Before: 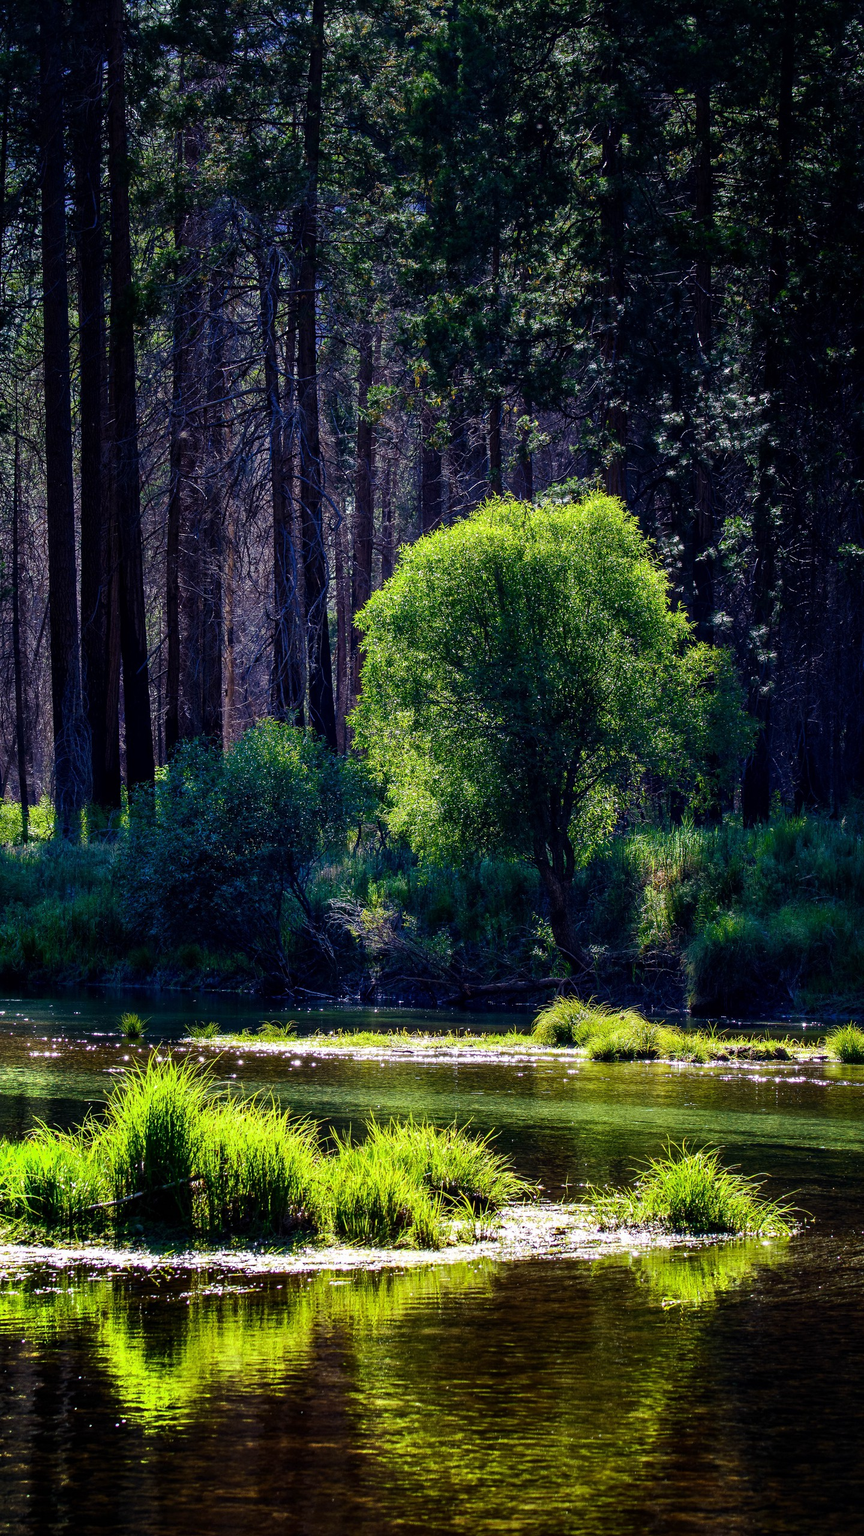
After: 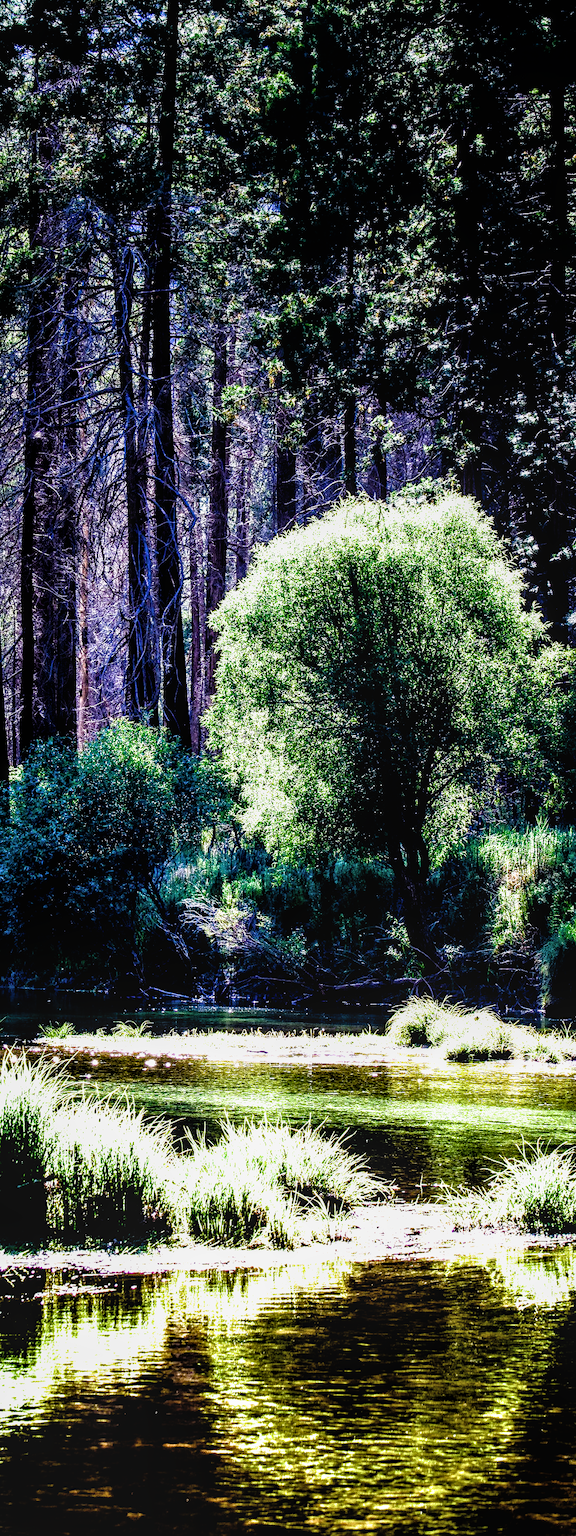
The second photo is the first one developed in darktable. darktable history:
exposure: exposure 1.092 EV, compensate highlight preservation false
local contrast: on, module defaults
crop: left 16.927%, right 16.398%
color balance rgb: perceptual saturation grading › global saturation 43.947%, perceptual saturation grading › highlights -50.243%, perceptual saturation grading › shadows 30.451%
filmic rgb: black relative exposure -3.61 EV, white relative exposure 2.15 EV, hardness 3.62
tone equalizer: -8 EV -0.422 EV, -7 EV -0.375 EV, -6 EV -0.297 EV, -5 EV -0.195 EV, -3 EV 0.231 EV, -2 EV 0.346 EV, -1 EV 0.413 EV, +0 EV 0.396 EV
